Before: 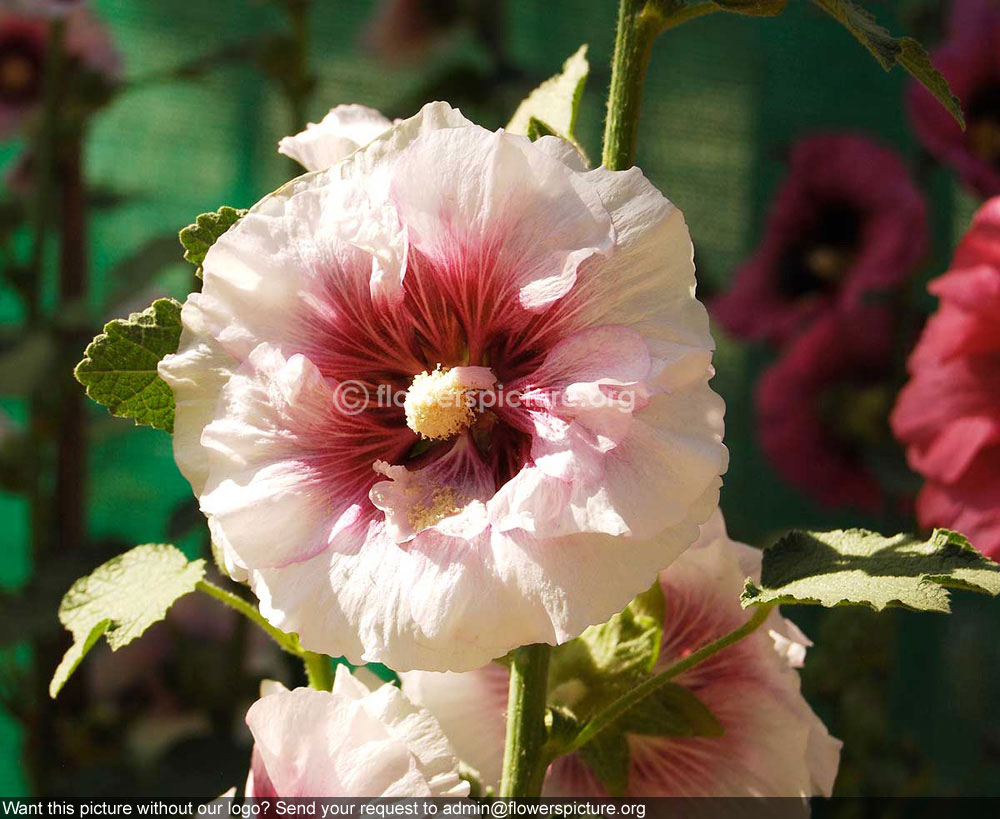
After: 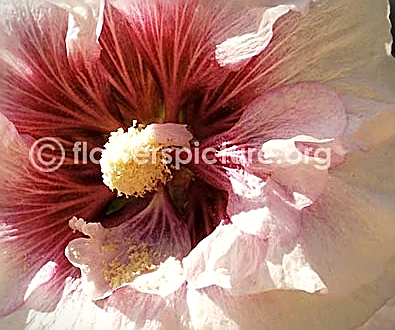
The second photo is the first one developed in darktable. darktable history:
exposure: compensate highlight preservation false
vignetting: fall-off start 99.17%, fall-off radius 72.1%, width/height ratio 1.176
crop: left 30.428%, top 29.78%, right 30.03%, bottom 29.868%
contrast brightness saturation: saturation -0.042
local contrast: highlights 104%, shadows 101%, detail 119%, midtone range 0.2
sharpen: amount 0.984
color correction: highlights b* 2.93
